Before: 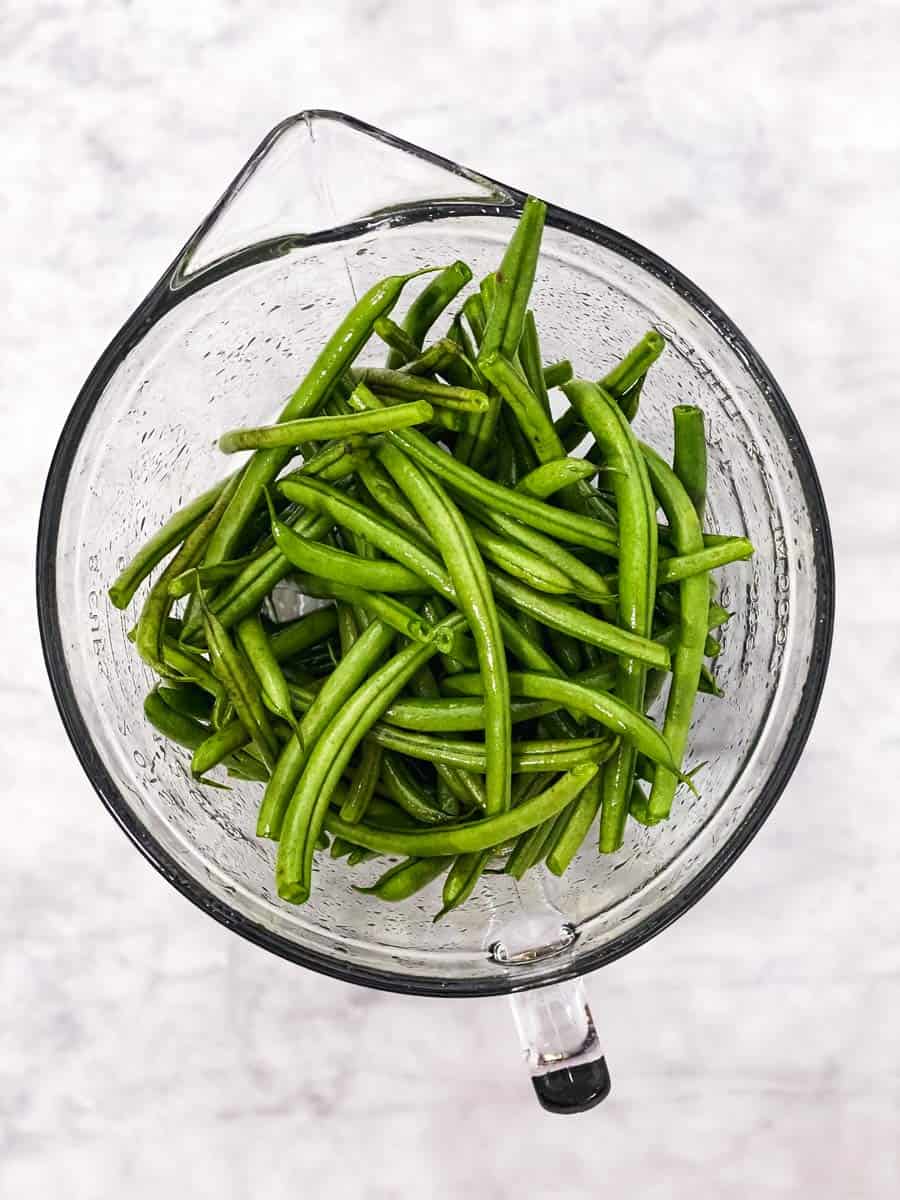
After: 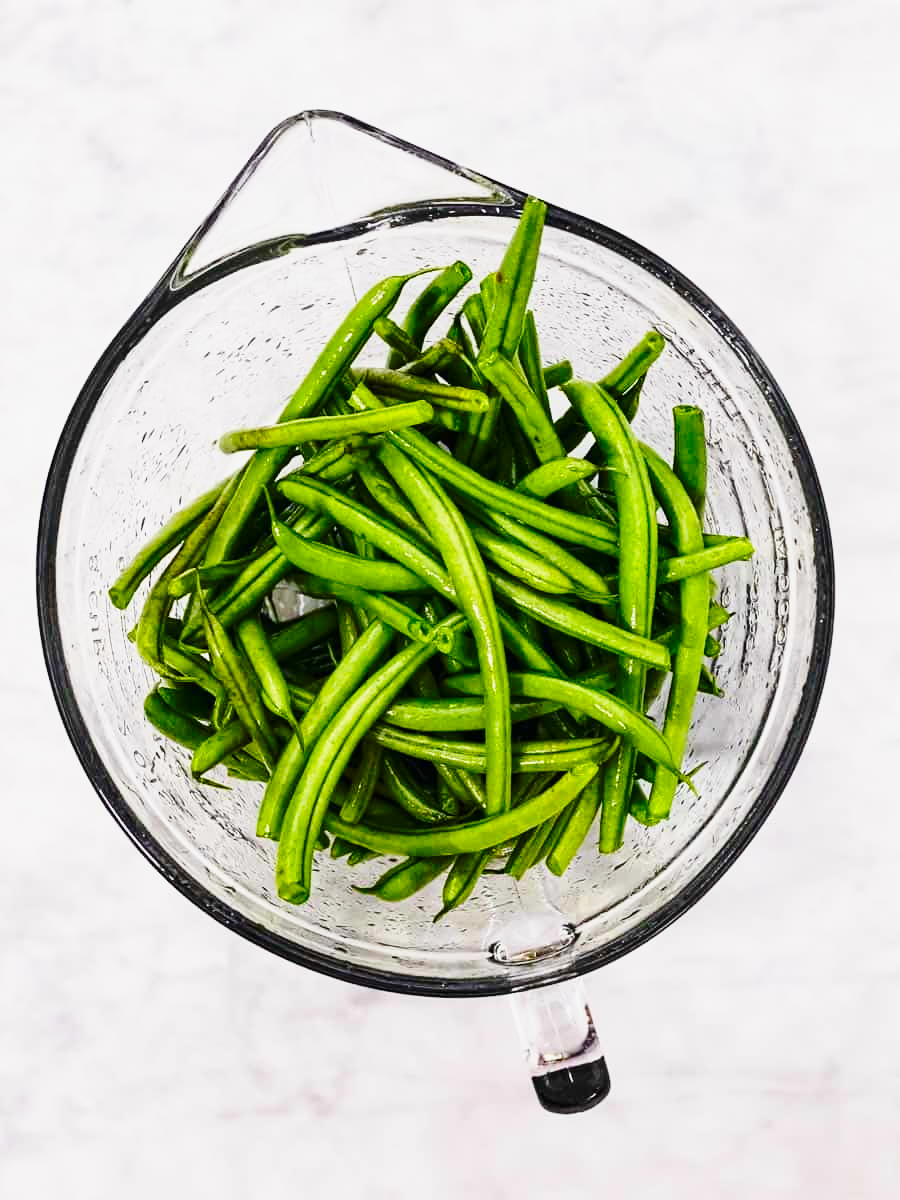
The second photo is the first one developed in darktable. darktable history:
base curve: curves: ch0 [(0, 0) (0.028, 0.03) (0.121, 0.232) (0.46, 0.748) (0.859, 0.968) (1, 1)], preserve colors none
exposure: exposure -0.461 EV, compensate exposure bias true, compensate highlight preservation false
contrast brightness saturation: contrast 0.094, saturation 0.284
